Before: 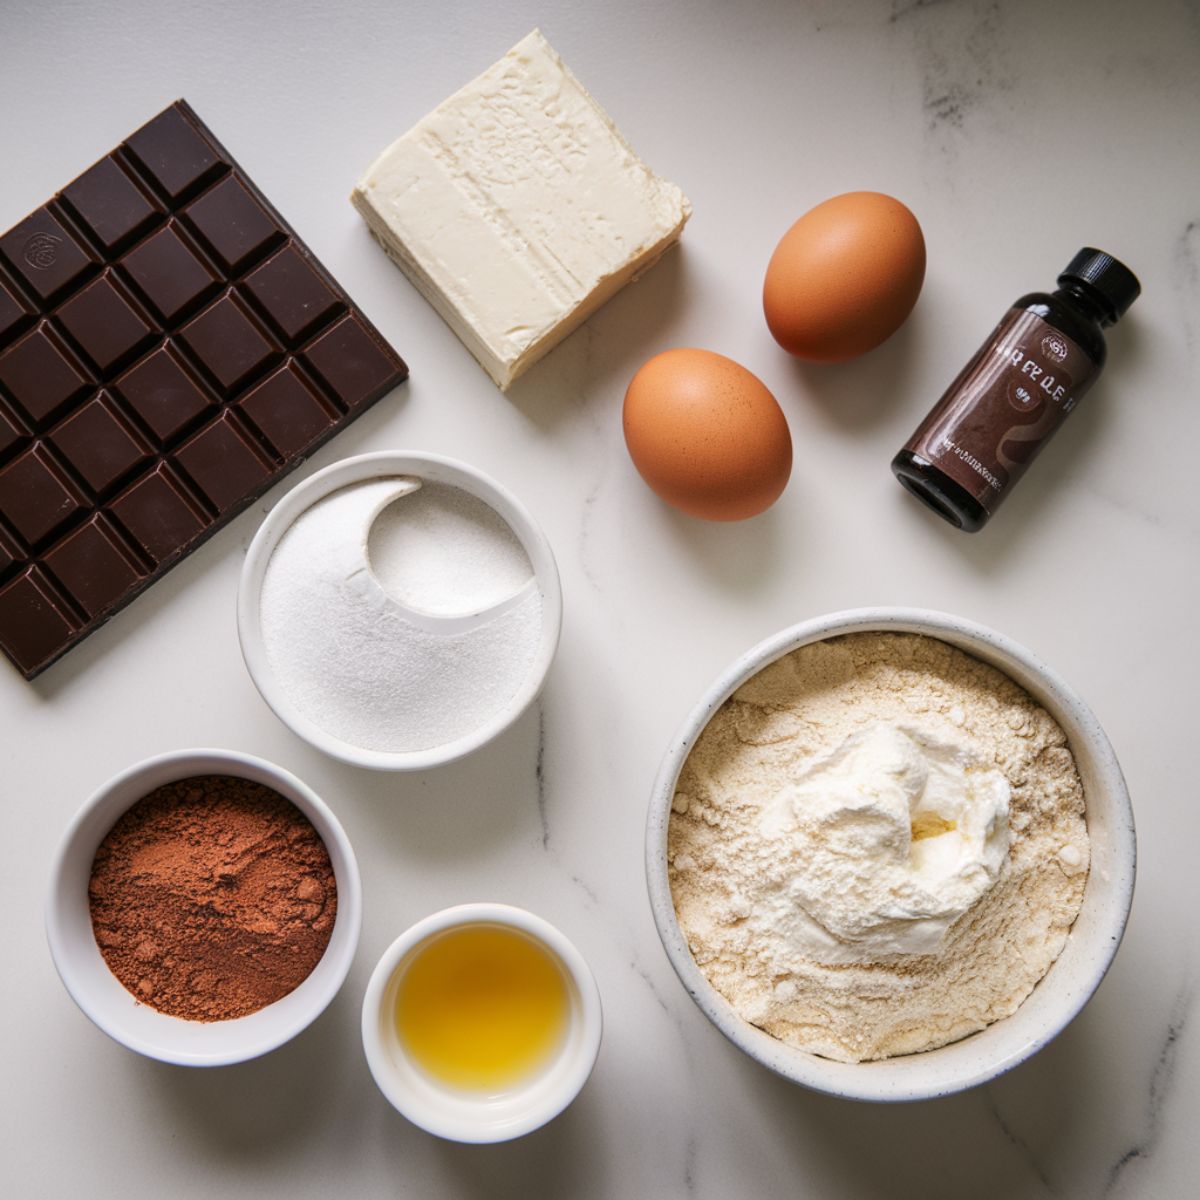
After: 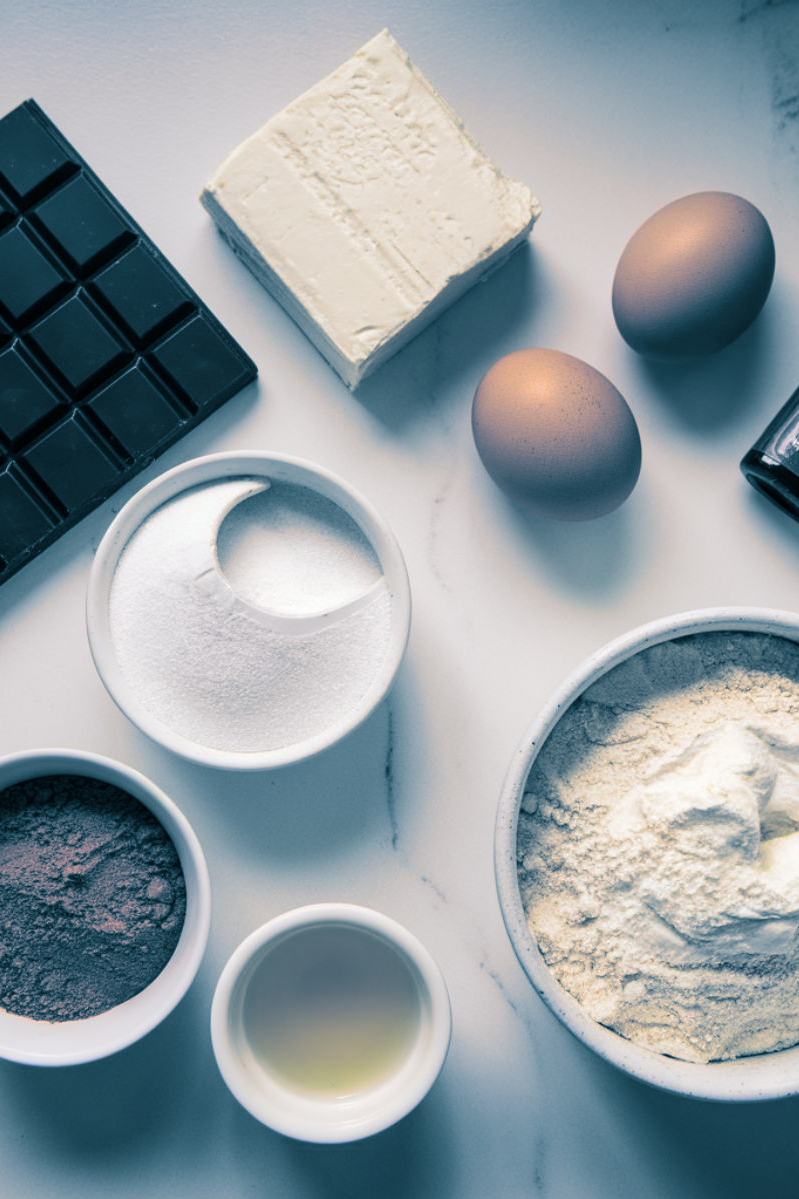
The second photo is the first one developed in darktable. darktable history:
split-toning: shadows › hue 212.4°, balance -70
crop and rotate: left 12.648%, right 20.685%
